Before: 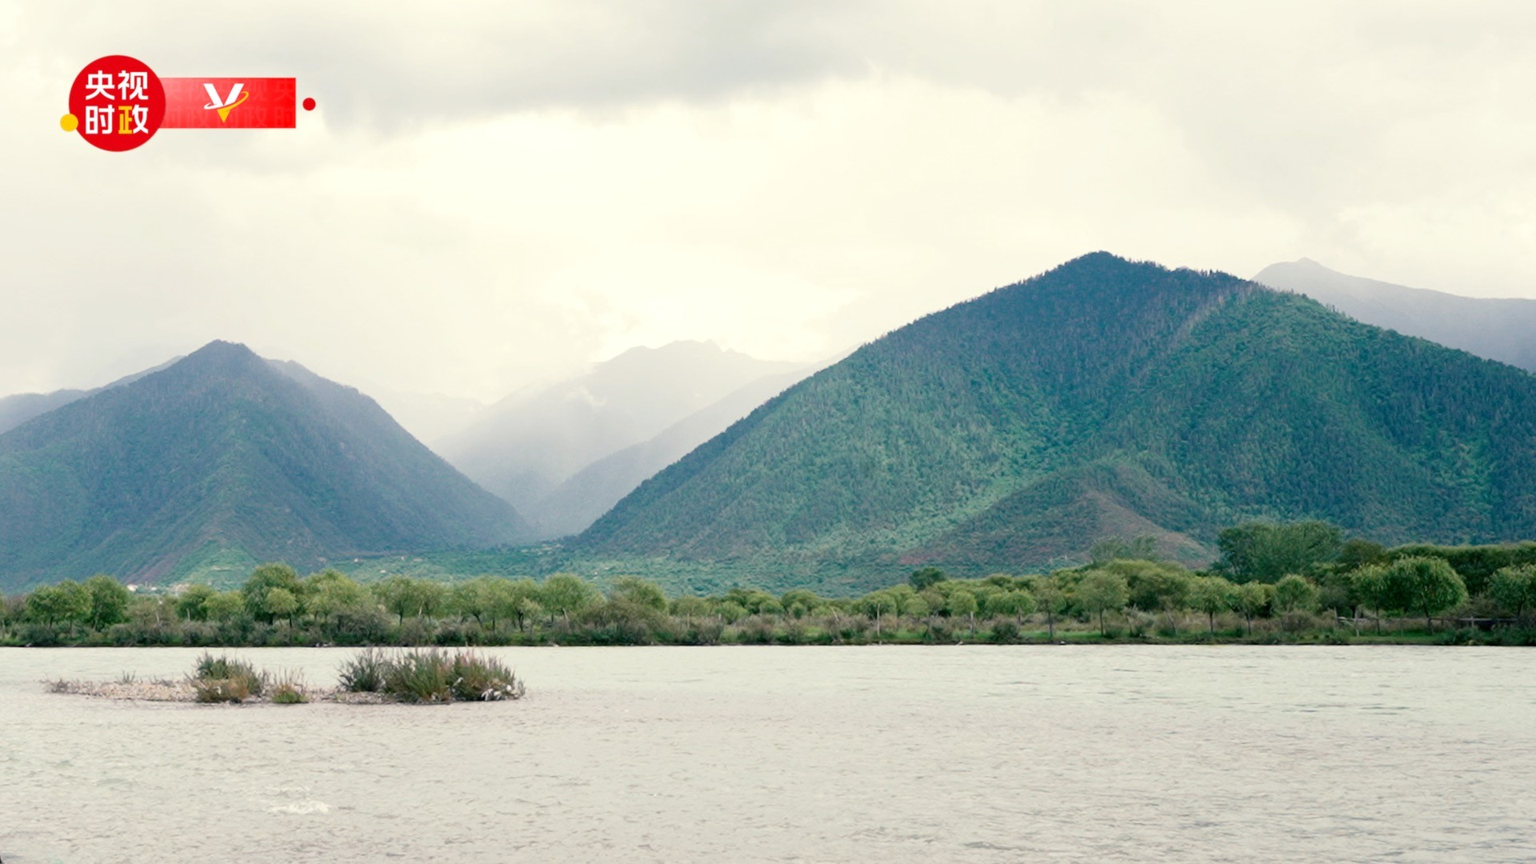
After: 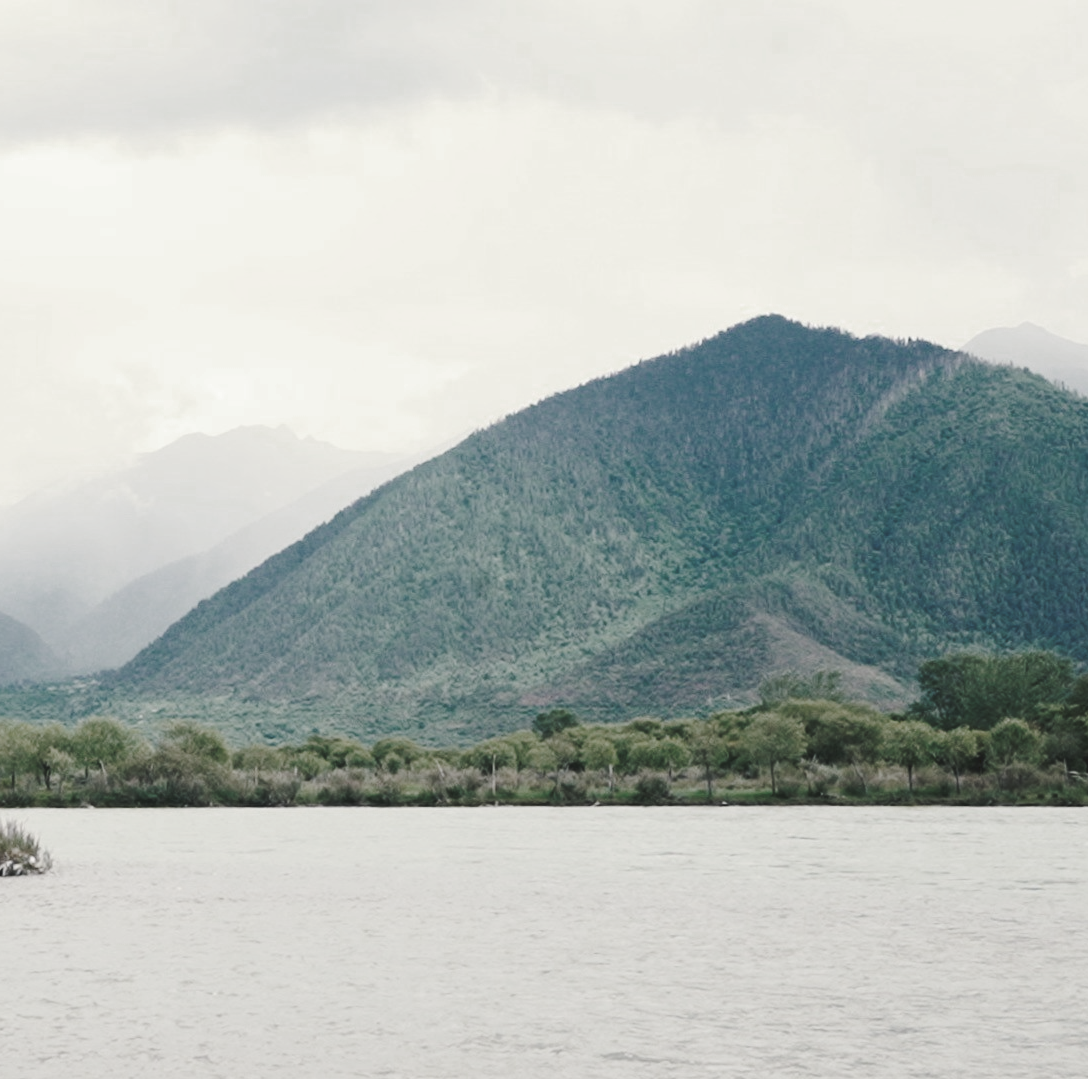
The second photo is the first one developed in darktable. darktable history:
tone curve: curves: ch0 [(0, 0) (0.003, 0.1) (0.011, 0.101) (0.025, 0.11) (0.044, 0.126) (0.069, 0.14) (0.1, 0.158) (0.136, 0.18) (0.177, 0.206) (0.224, 0.243) (0.277, 0.293) (0.335, 0.36) (0.399, 0.446) (0.468, 0.537) (0.543, 0.618) (0.623, 0.694) (0.709, 0.763) (0.801, 0.836) (0.898, 0.908) (1, 1)], preserve colors none
color zones: curves: ch0 [(0, 0.487) (0.241, 0.395) (0.434, 0.373) (0.658, 0.412) (0.838, 0.487)]; ch1 [(0, 0) (0.053, 0.053) (0.211, 0.202) (0.579, 0.259) (0.781, 0.241)]
crop: left 31.499%, top 0.018%, right 11.79%
